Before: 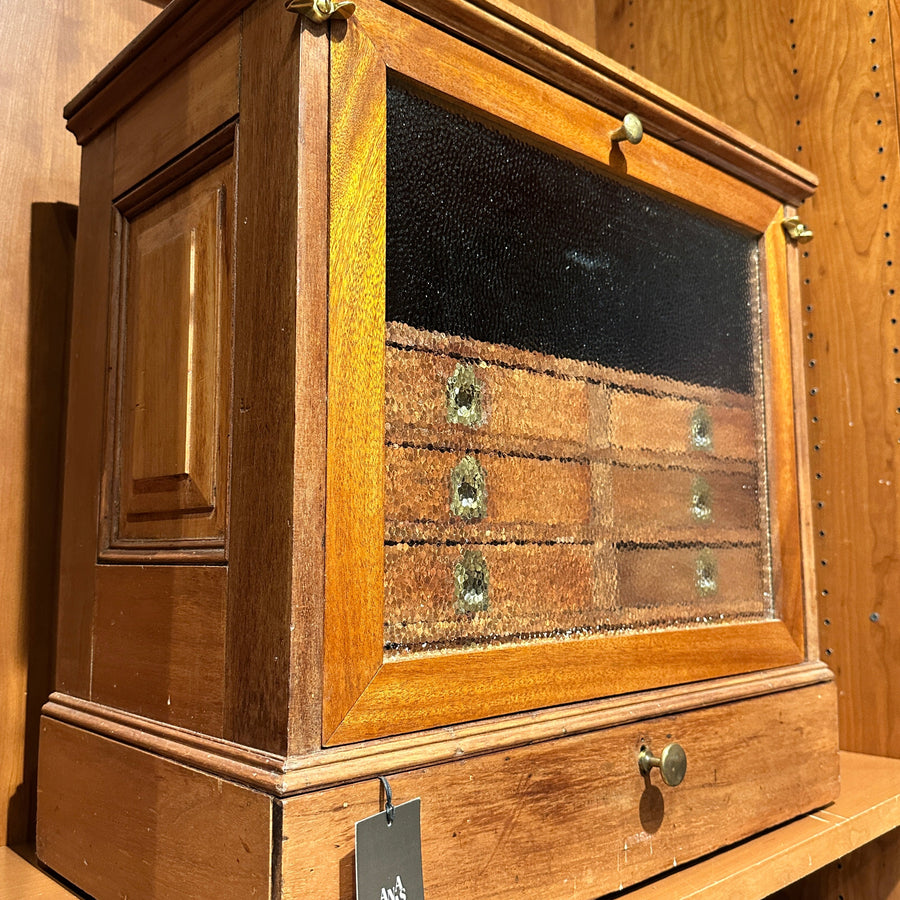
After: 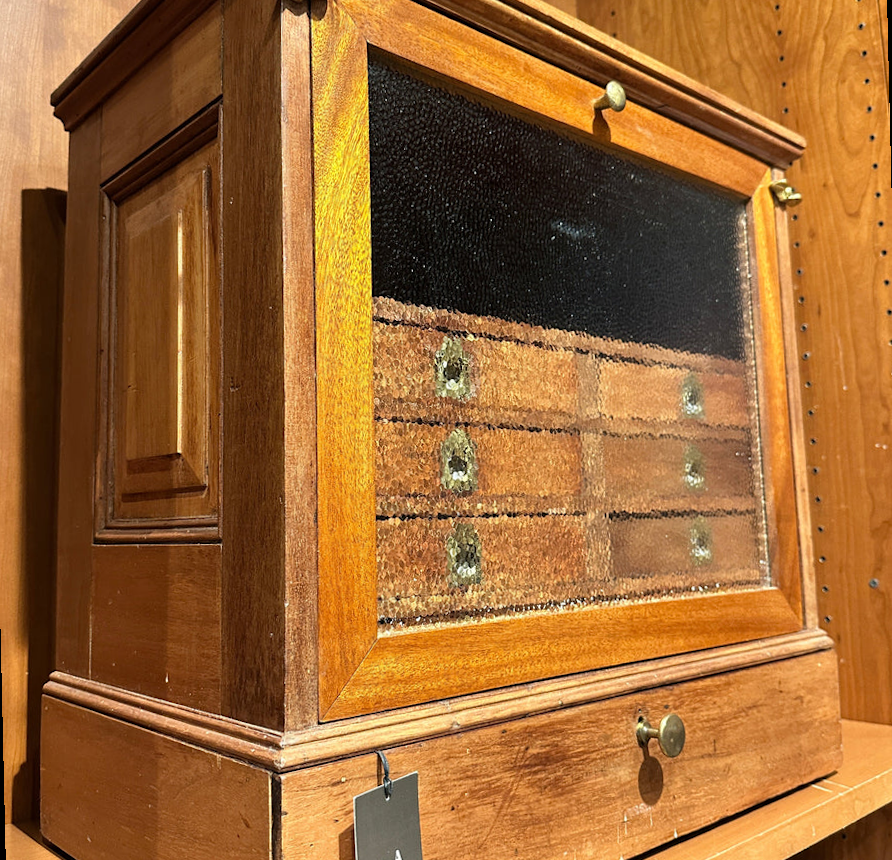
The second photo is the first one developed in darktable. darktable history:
color balance: mode lift, gamma, gain (sRGB)
rotate and perspective: rotation -1.32°, lens shift (horizontal) -0.031, crop left 0.015, crop right 0.985, crop top 0.047, crop bottom 0.982
